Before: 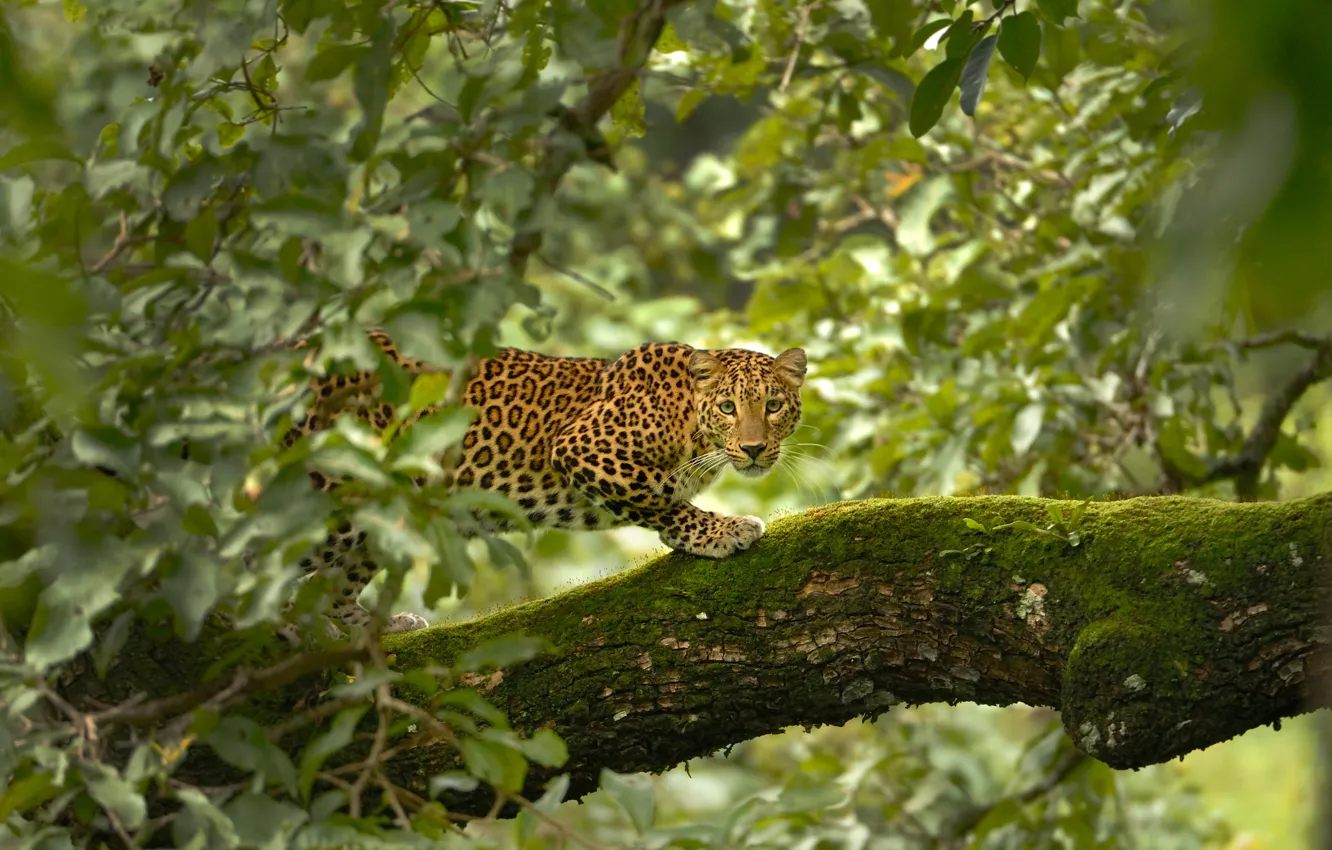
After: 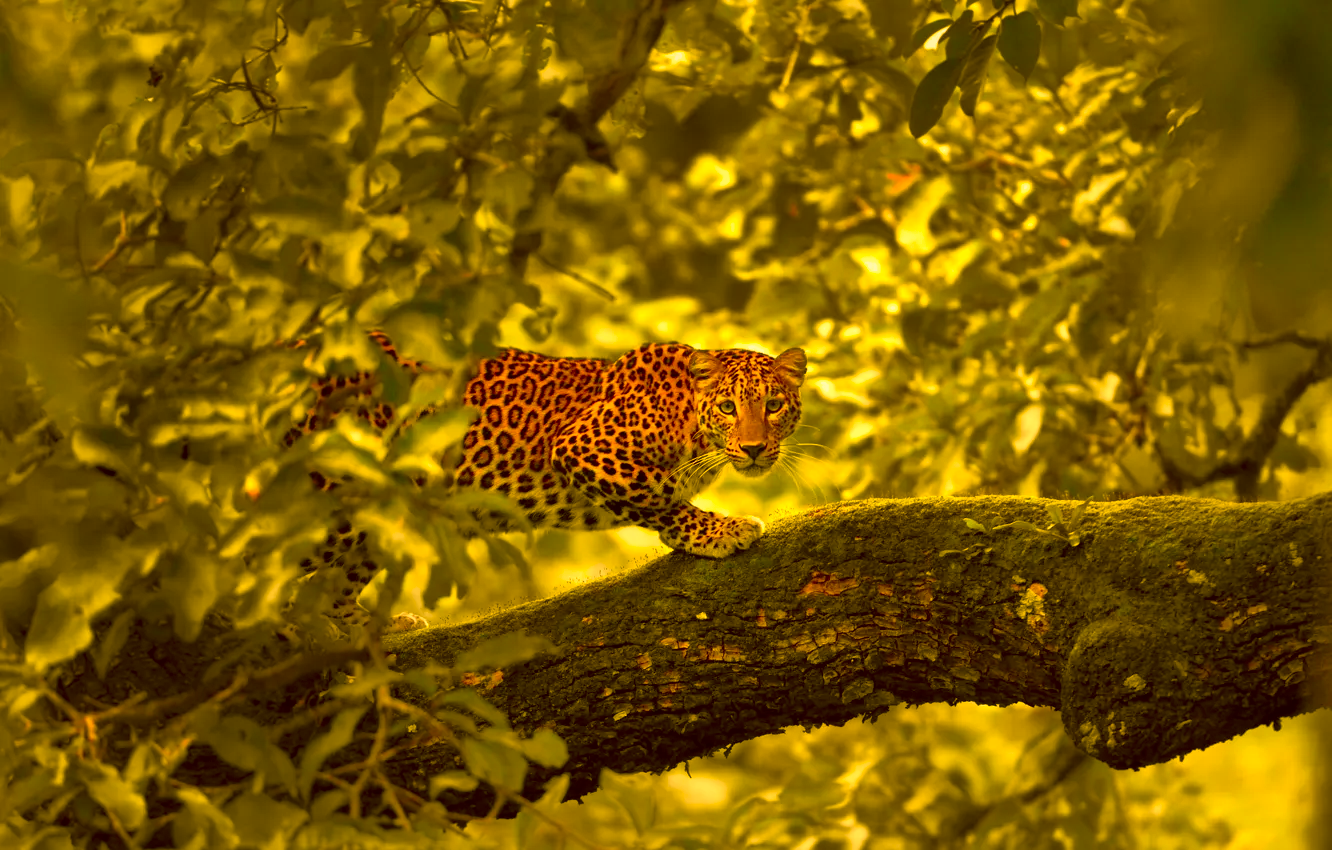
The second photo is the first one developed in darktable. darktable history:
color correction: highlights a* 11.16, highlights b* 30.36, shadows a* 2.62, shadows b* 17.12, saturation 1.73
local contrast: mode bilateral grid, contrast 21, coarseness 50, detail 149%, midtone range 0.2
tone curve: curves: ch0 [(0, 0) (0.15, 0.17) (0.452, 0.437) (0.611, 0.588) (0.751, 0.749) (1, 1)]; ch1 [(0, 0) (0.325, 0.327) (0.412, 0.45) (0.453, 0.484) (0.5, 0.501) (0.541, 0.55) (0.617, 0.612) (0.695, 0.697) (1, 1)]; ch2 [(0, 0) (0.386, 0.397) (0.452, 0.459) (0.505, 0.498) (0.524, 0.547) (0.574, 0.566) (0.633, 0.641) (1, 1)], color space Lab, independent channels, preserve colors none
